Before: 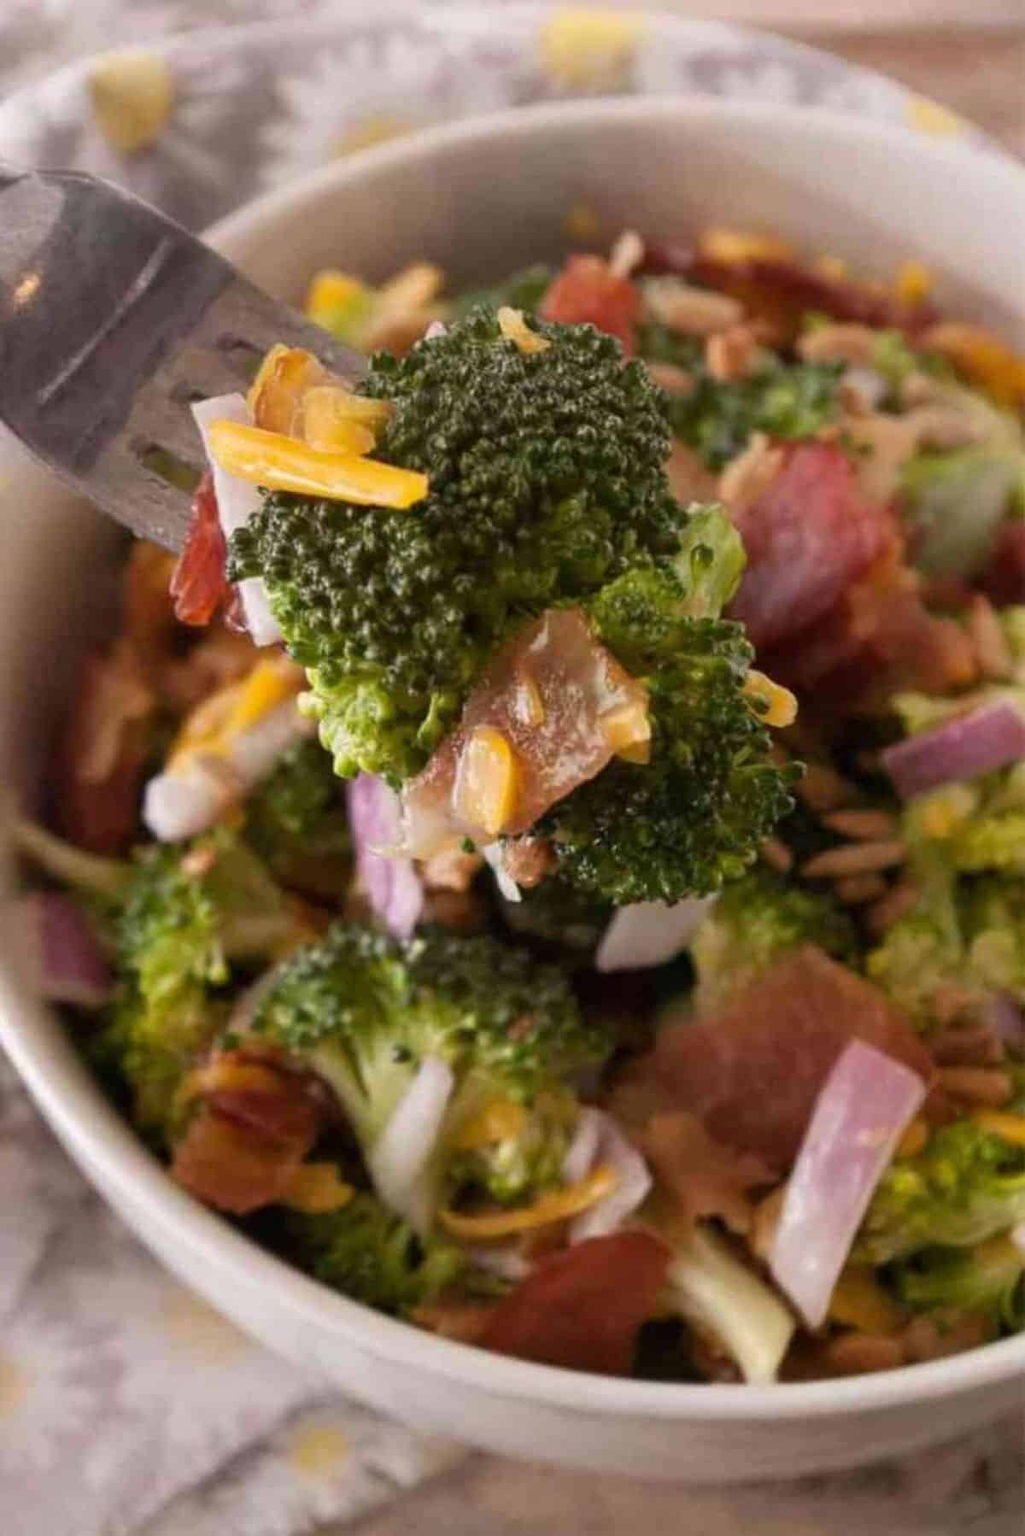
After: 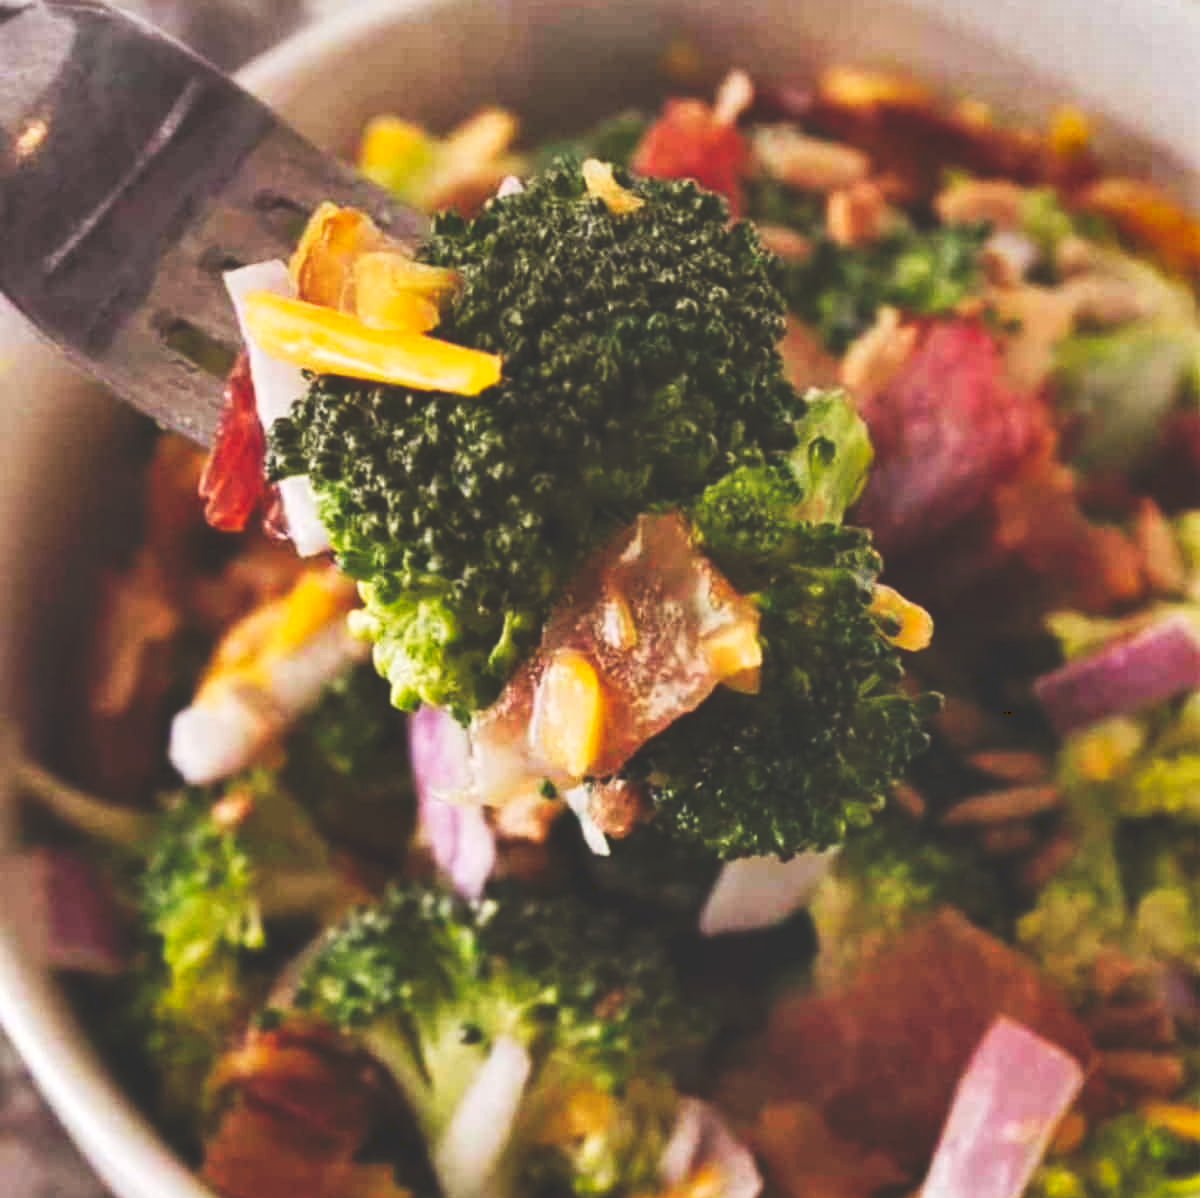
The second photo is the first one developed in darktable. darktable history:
exposure: exposure 0.178 EV, compensate exposure bias true, compensate highlight preservation false
tone curve: curves: ch0 [(0, 0) (0.003, 0.183) (0.011, 0.183) (0.025, 0.184) (0.044, 0.188) (0.069, 0.197) (0.1, 0.204) (0.136, 0.212) (0.177, 0.226) (0.224, 0.24) (0.277, 0.273) (0.335, 0.322) (0.399, 0.388) (0.468, 0.468) (0.543, 0.579) (0.623, 0.686) (0.709, 0.792) (0.801, 0.877) (0.898, 0.939) (1, 1)], preserve colors none
crop: top 11.166%, bottom 22.168%
shadows and highlights: radius 108.52, shadows 44.07, highlights -67.8, low approximation 0.01, soften with gaussian
